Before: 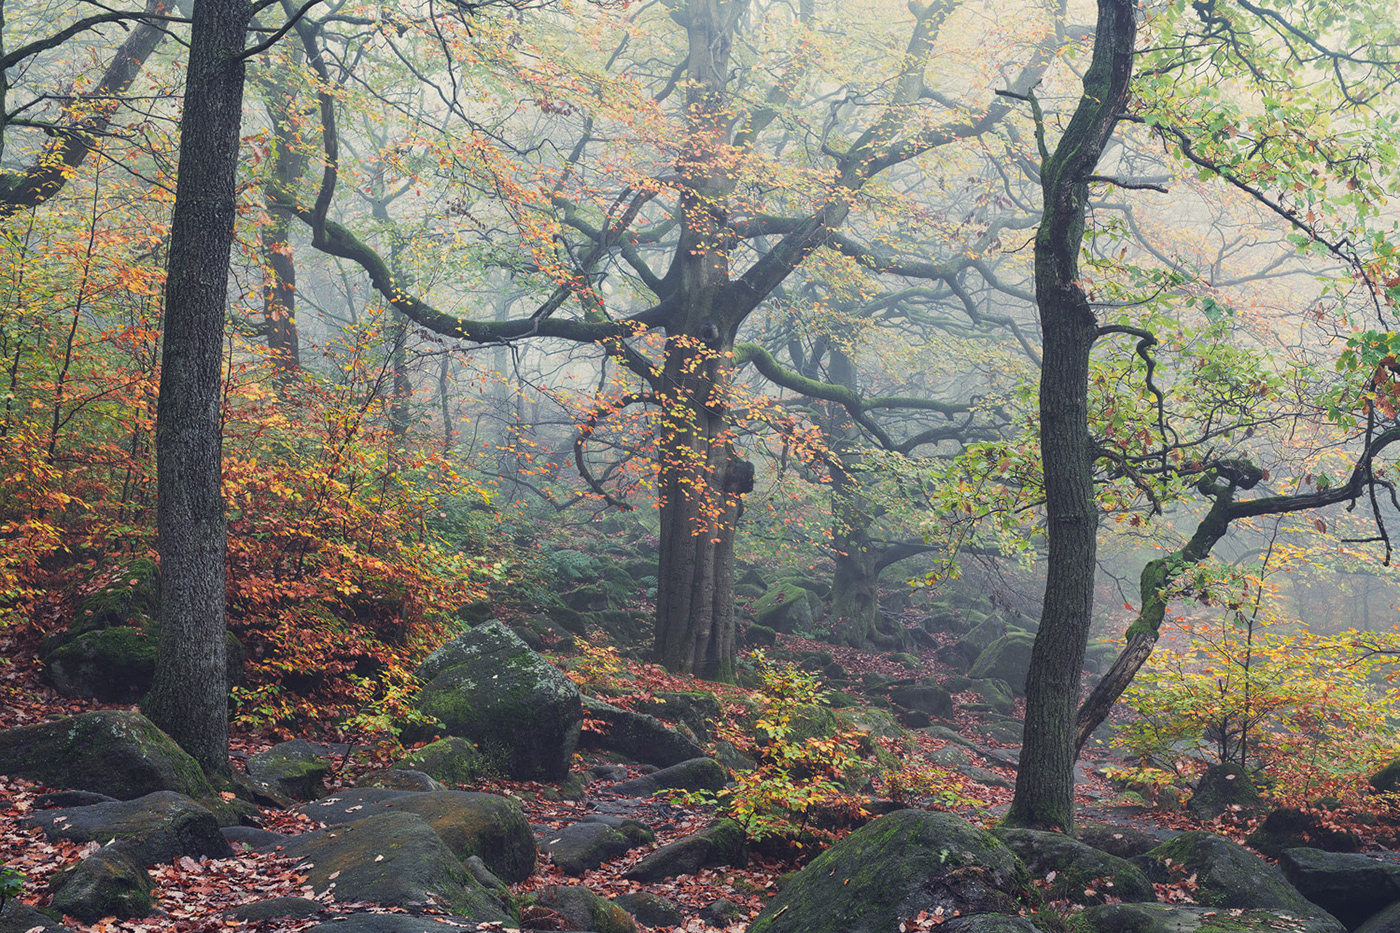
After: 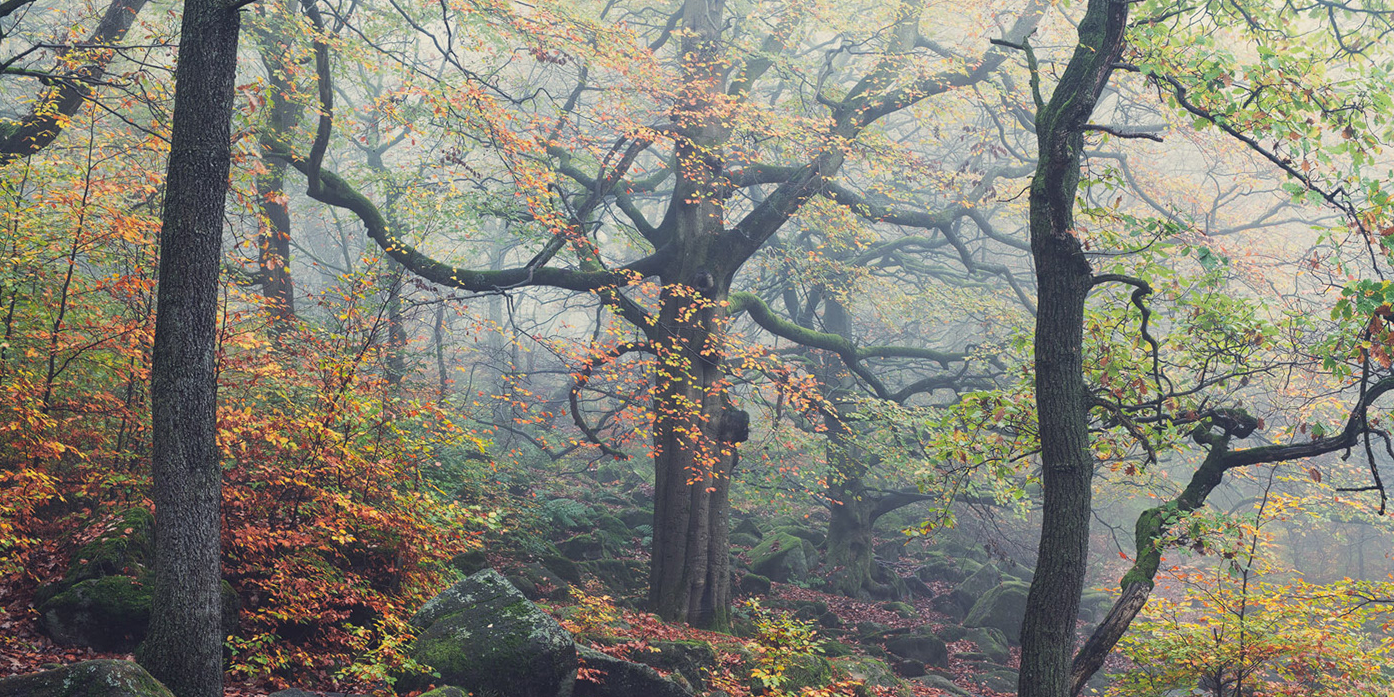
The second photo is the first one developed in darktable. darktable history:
crop: left 0.387%, top 5.469%, bottom 19.809%
tone equalizer: -7 EV 0.13 EV, smoothing diameter 25%, edges refinement/feathering 10, preserve details guided filter
